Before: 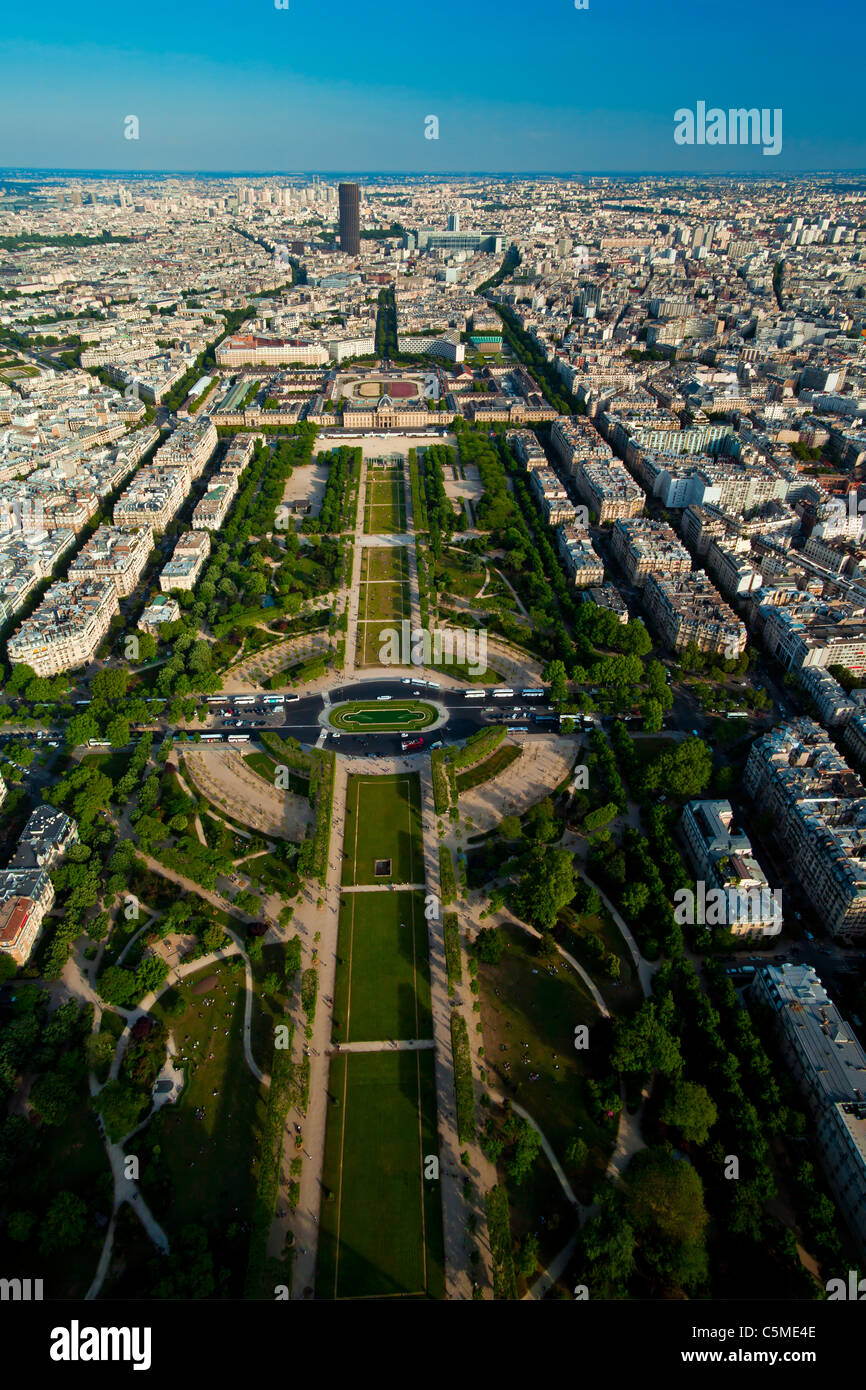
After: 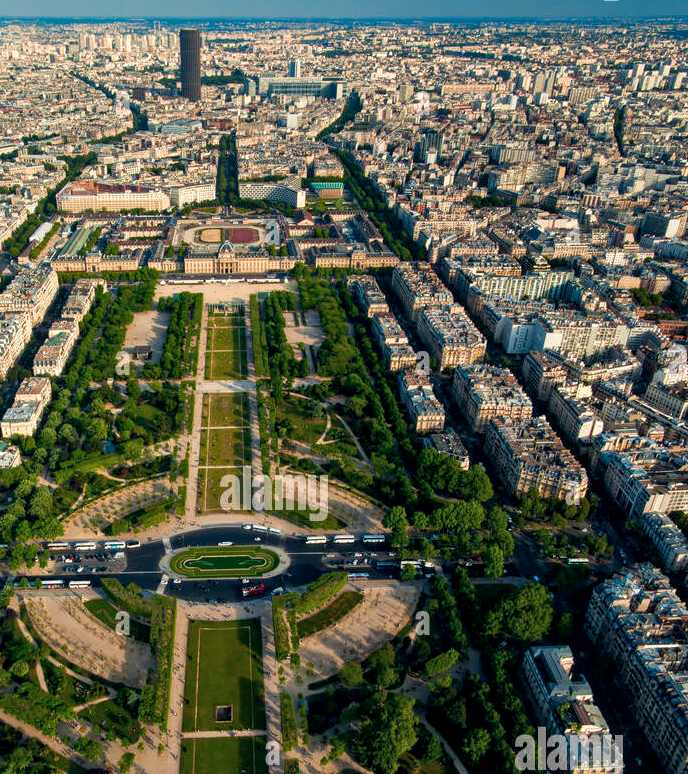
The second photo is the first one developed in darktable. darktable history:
white balance: red 1.009, blue 0.985
local contrast: highlights 99%, shadows 86%, detail 160%, midtone range 0.2
crop: left 18.38%, top 11.092%, right 2.134%, bottom 33.217%
color correction: highlights a* 5.38, highlights b* 5.3, shadows a* -4.26, shadows b* -5.11
